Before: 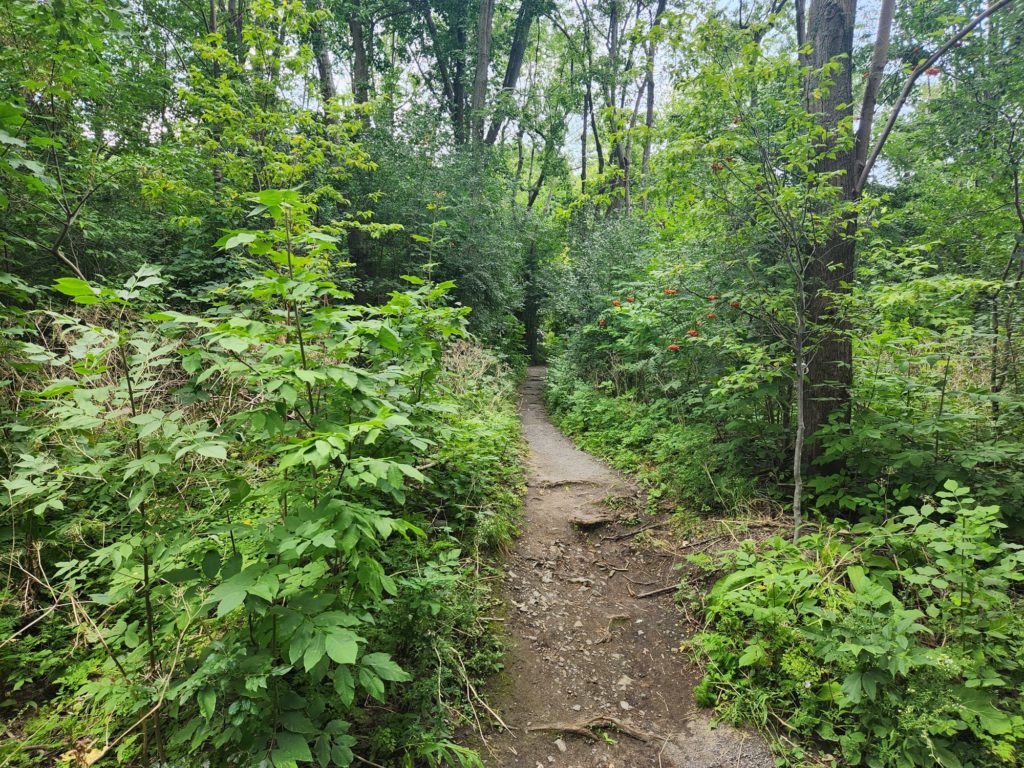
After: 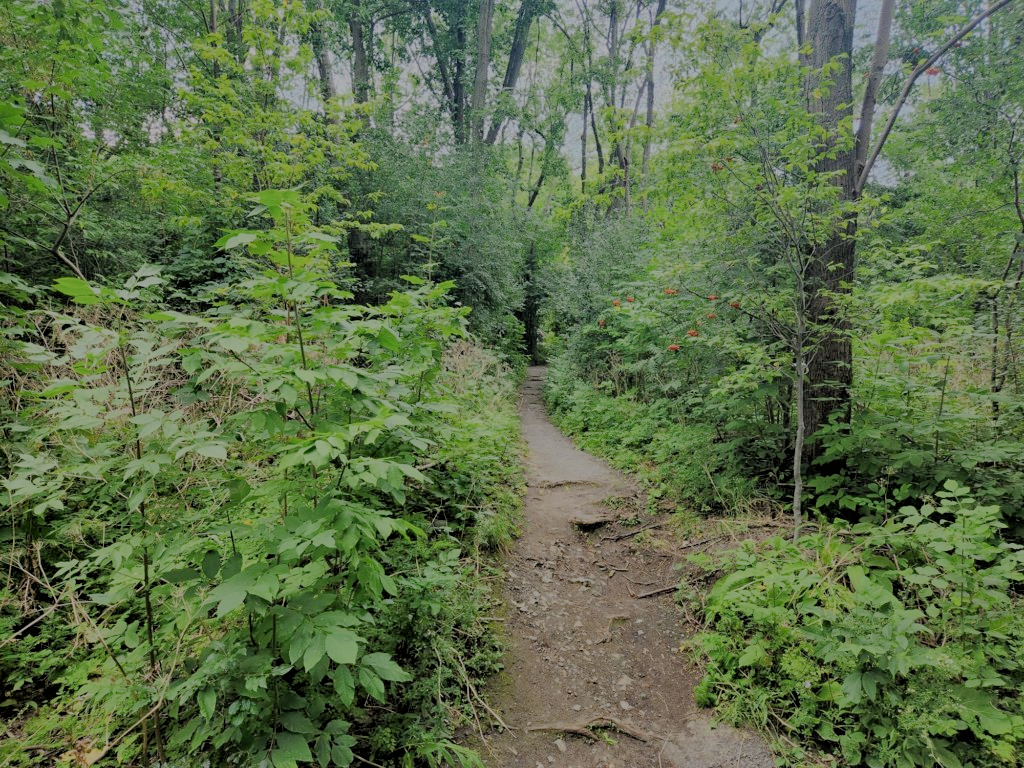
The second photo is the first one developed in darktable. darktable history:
filmic rgb: black relative exposure -4.45 EV, white relative exposure 6.52 EV, hardness 1.89, contrast 0.5
